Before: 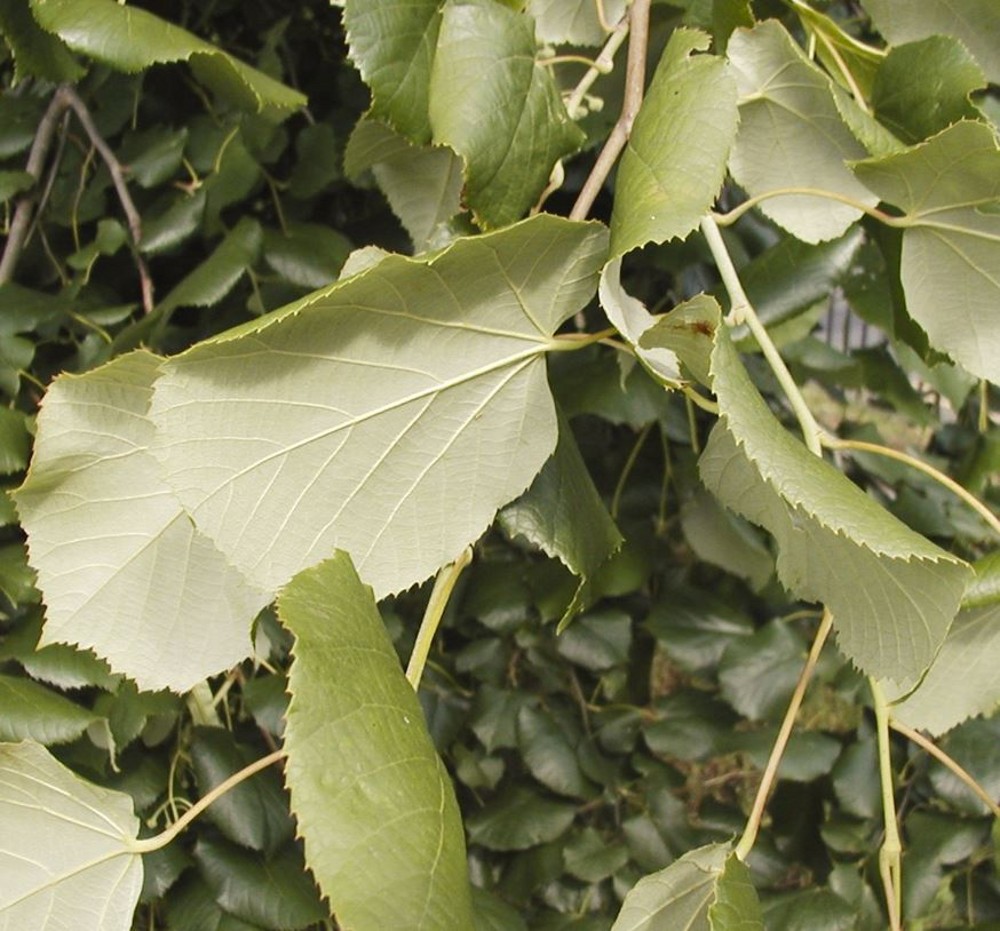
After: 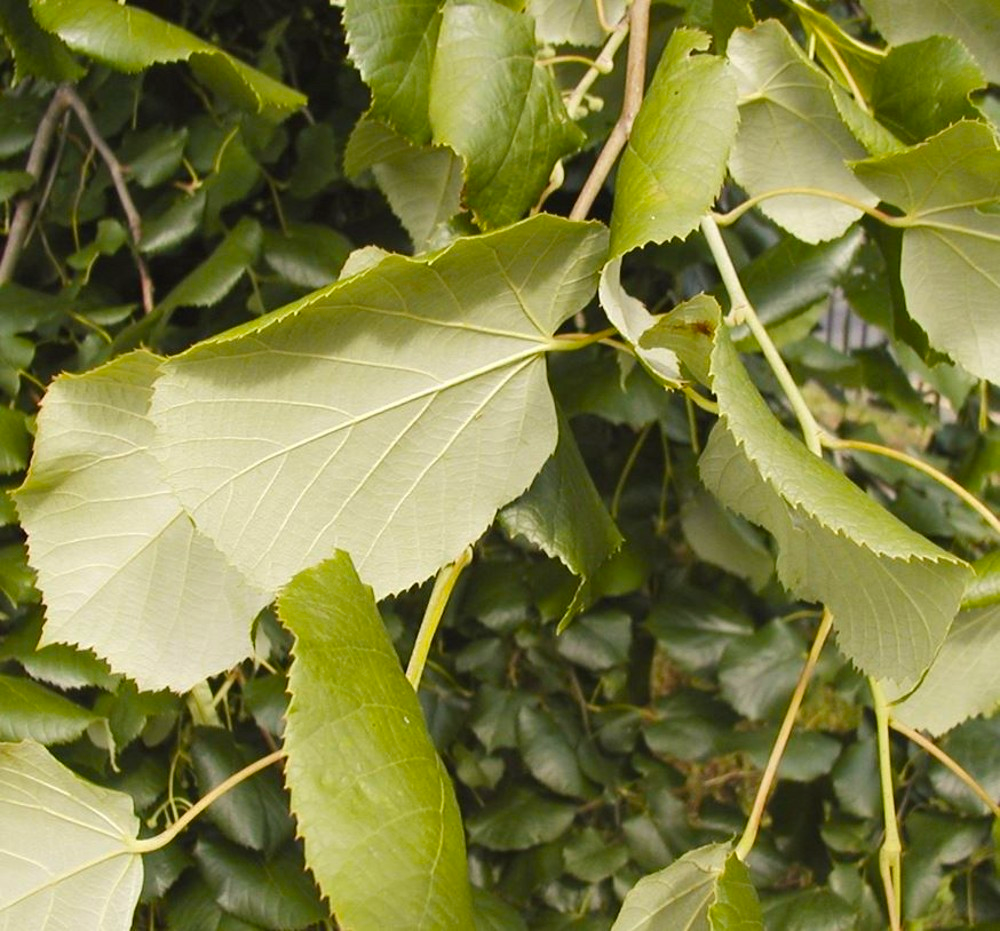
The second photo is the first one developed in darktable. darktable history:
color balance rgb: shadows fall-off 298.441%, white fulcrum 1.99 EV, highlights fall-off 298.665%, perceptual saturation grading › global saturation 25.018%, perceptual brilliance grading › global brilliance 2.092%, perceptual brilliance grading › highlights -3.697%, mask middle-gray fulcrum 99.319%, global vibrance 20%, contrast gray fulcrum 38.422%
tone equalizer: edges refinement/feathering 500, mask exposure compensation -1.57 EV, preserve details no
